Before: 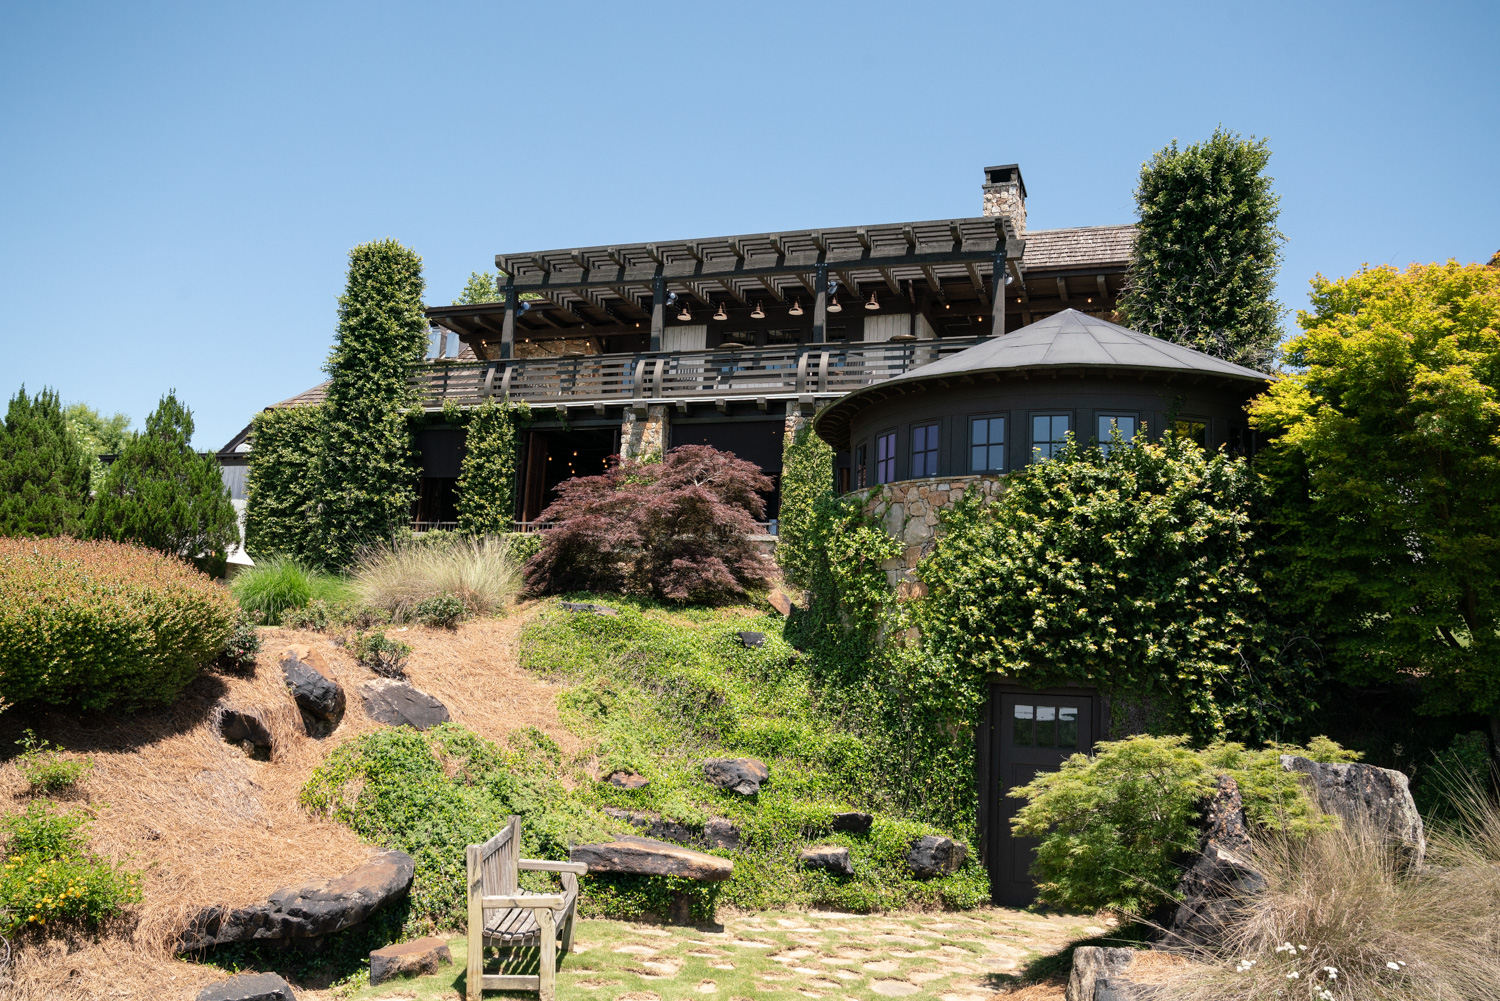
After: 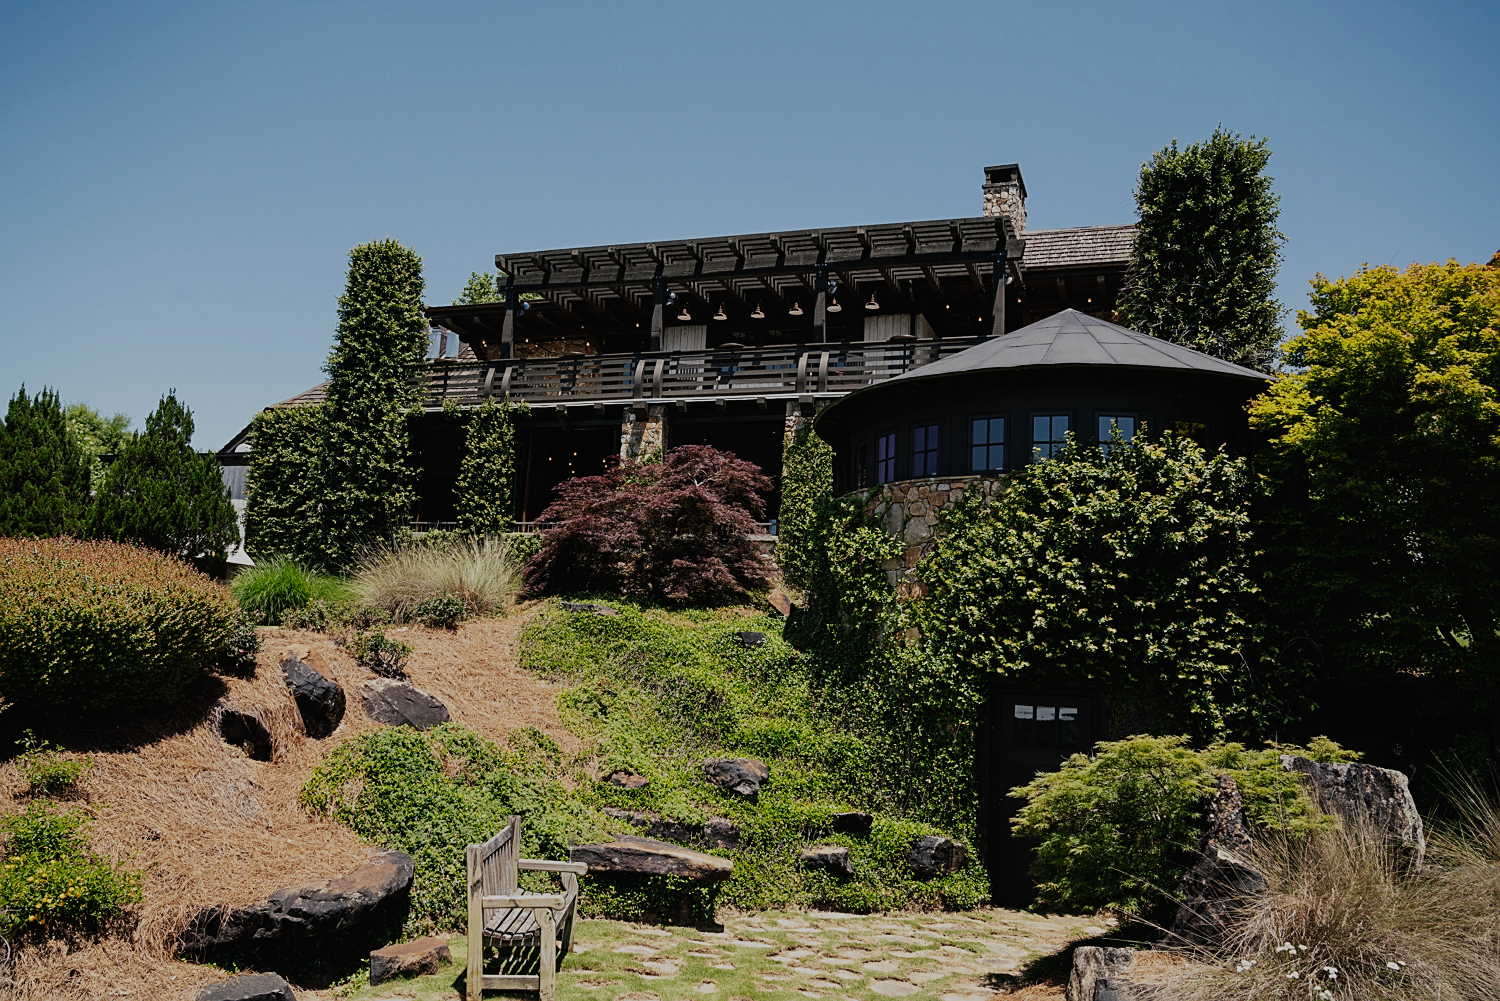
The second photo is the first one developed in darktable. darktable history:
sharpen: on, module defaults
exposure: black level correction -0.016, exposure -1.018 EV, compensate highlight preservation false
sigmoid: contrast 1.8, skew -0.2, preserve hue 0%, red attenuation 0.1, red rotation 0.035, green attenuation 0.1, green rotation -0.017, blue attenuation 0.15, blue rotation -0.052, base primaries Rec2020
